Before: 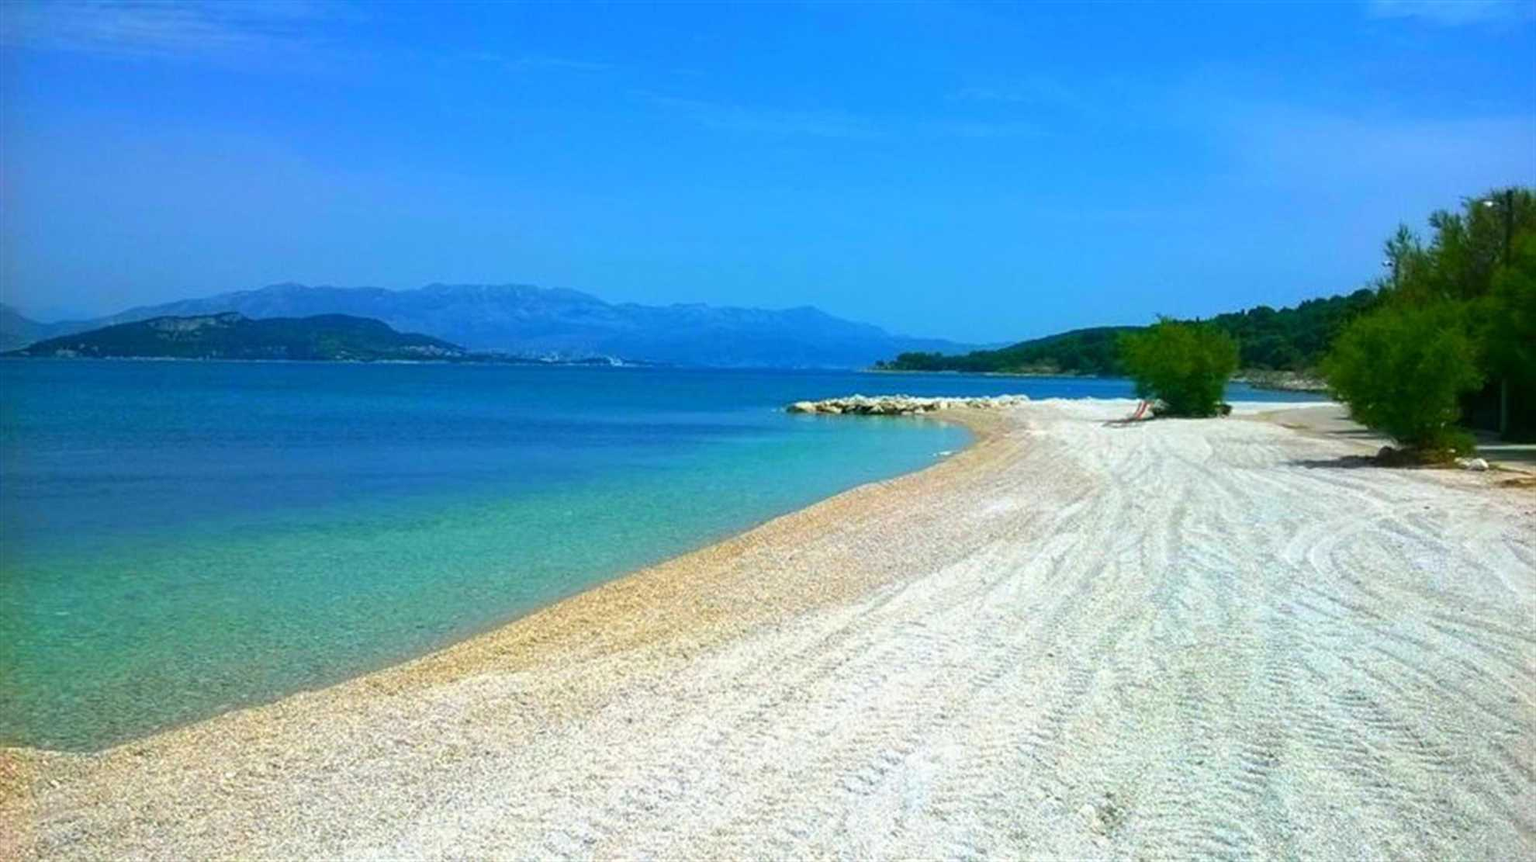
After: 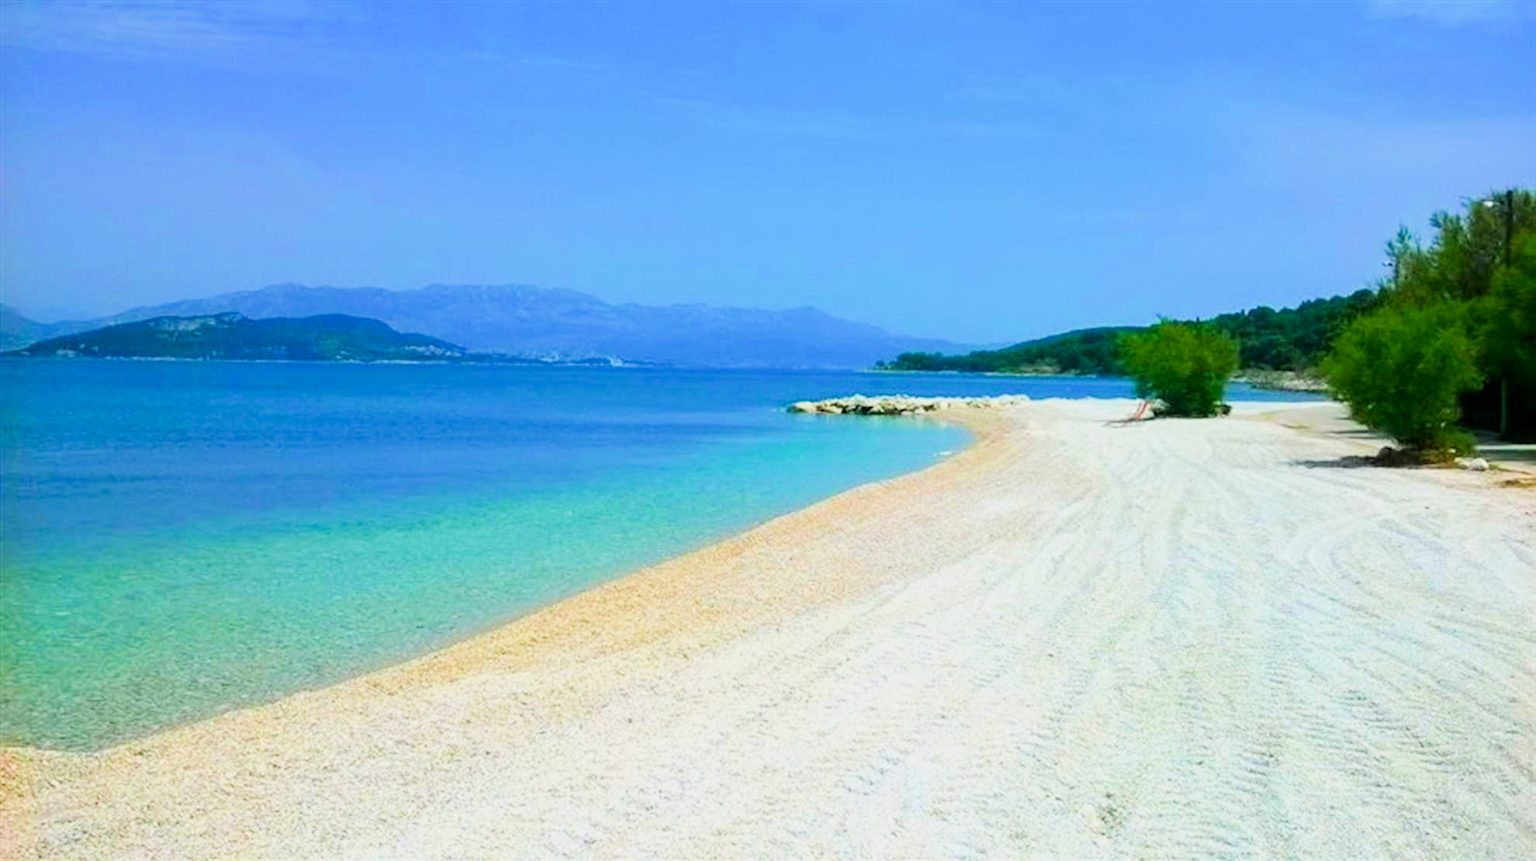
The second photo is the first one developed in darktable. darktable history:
exposure: exposure 0.912 EV, compensate highlight preservation false
color correction: highlights b* 0.044, saturation 1.09
filmic rgb: middle gray luminance 28.75%, black relative exposure -10.4 EV, white relative exposure 5.47 EV, threshold 5.99 EV, target black luminance 0%, hardness 3.96, latitude 2.55%, contrast 1.122, highlights saturation mix 6.08%, shadows ↔ highlights balance 15.55%, enable highlight reconstruction true
